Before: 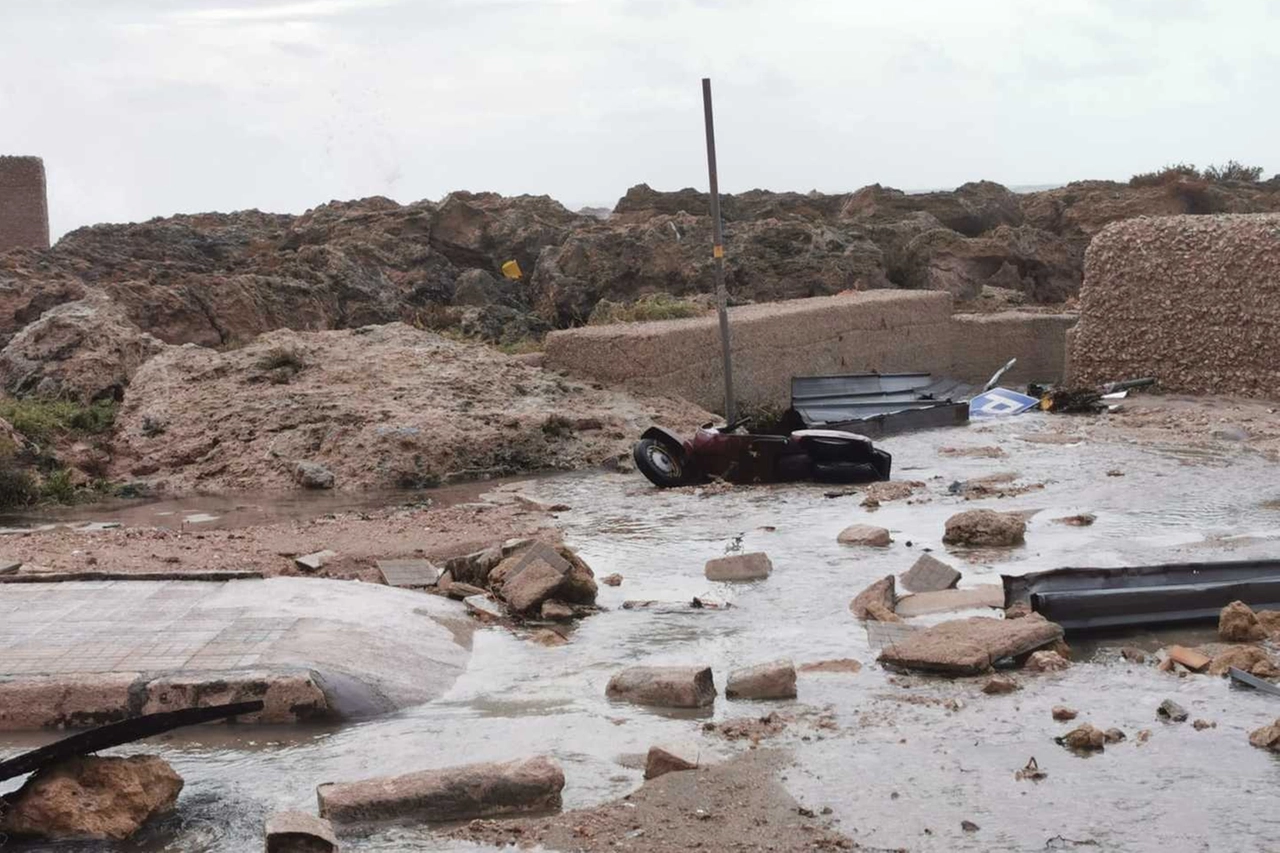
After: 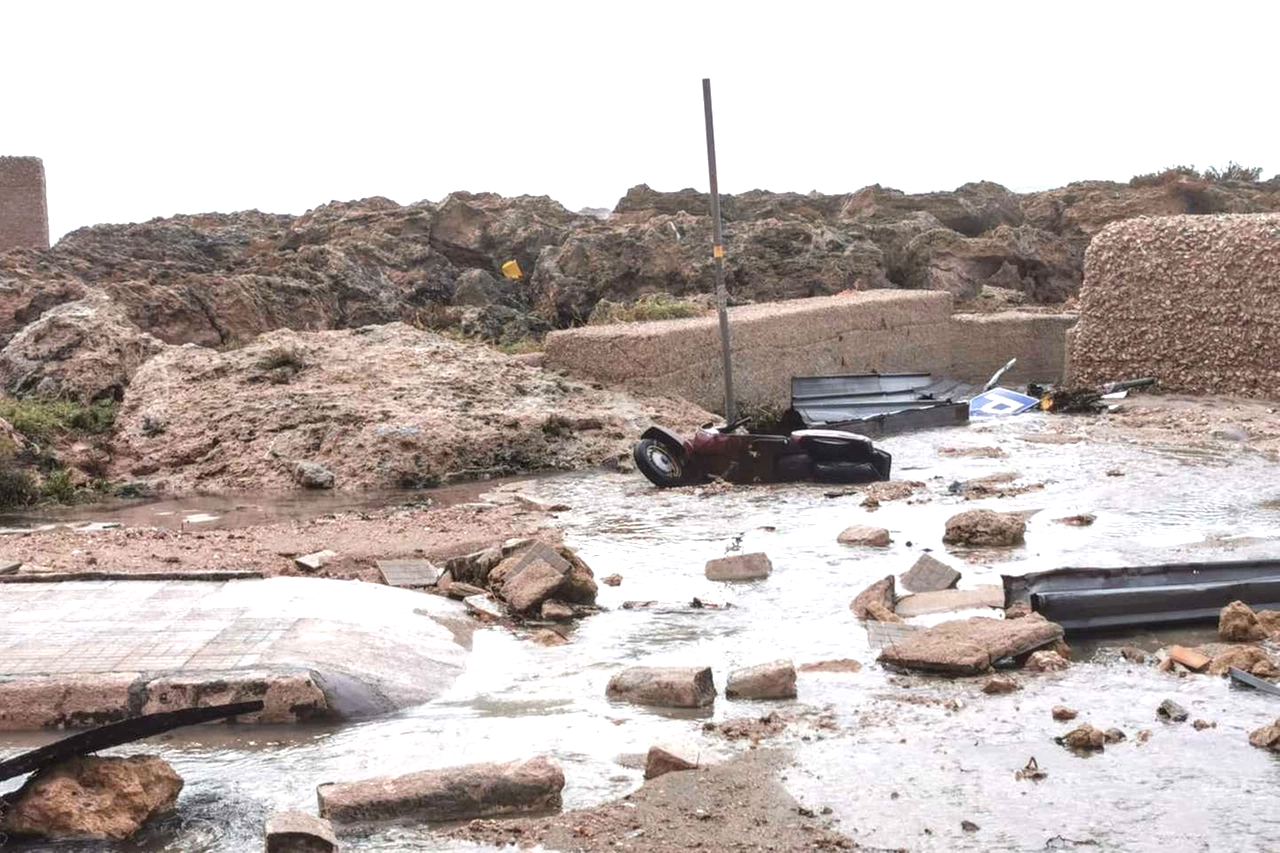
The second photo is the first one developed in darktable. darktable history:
exposure: exposure 0.741 EV, compensate highlight preservation false
local contrast: on, module defaults
